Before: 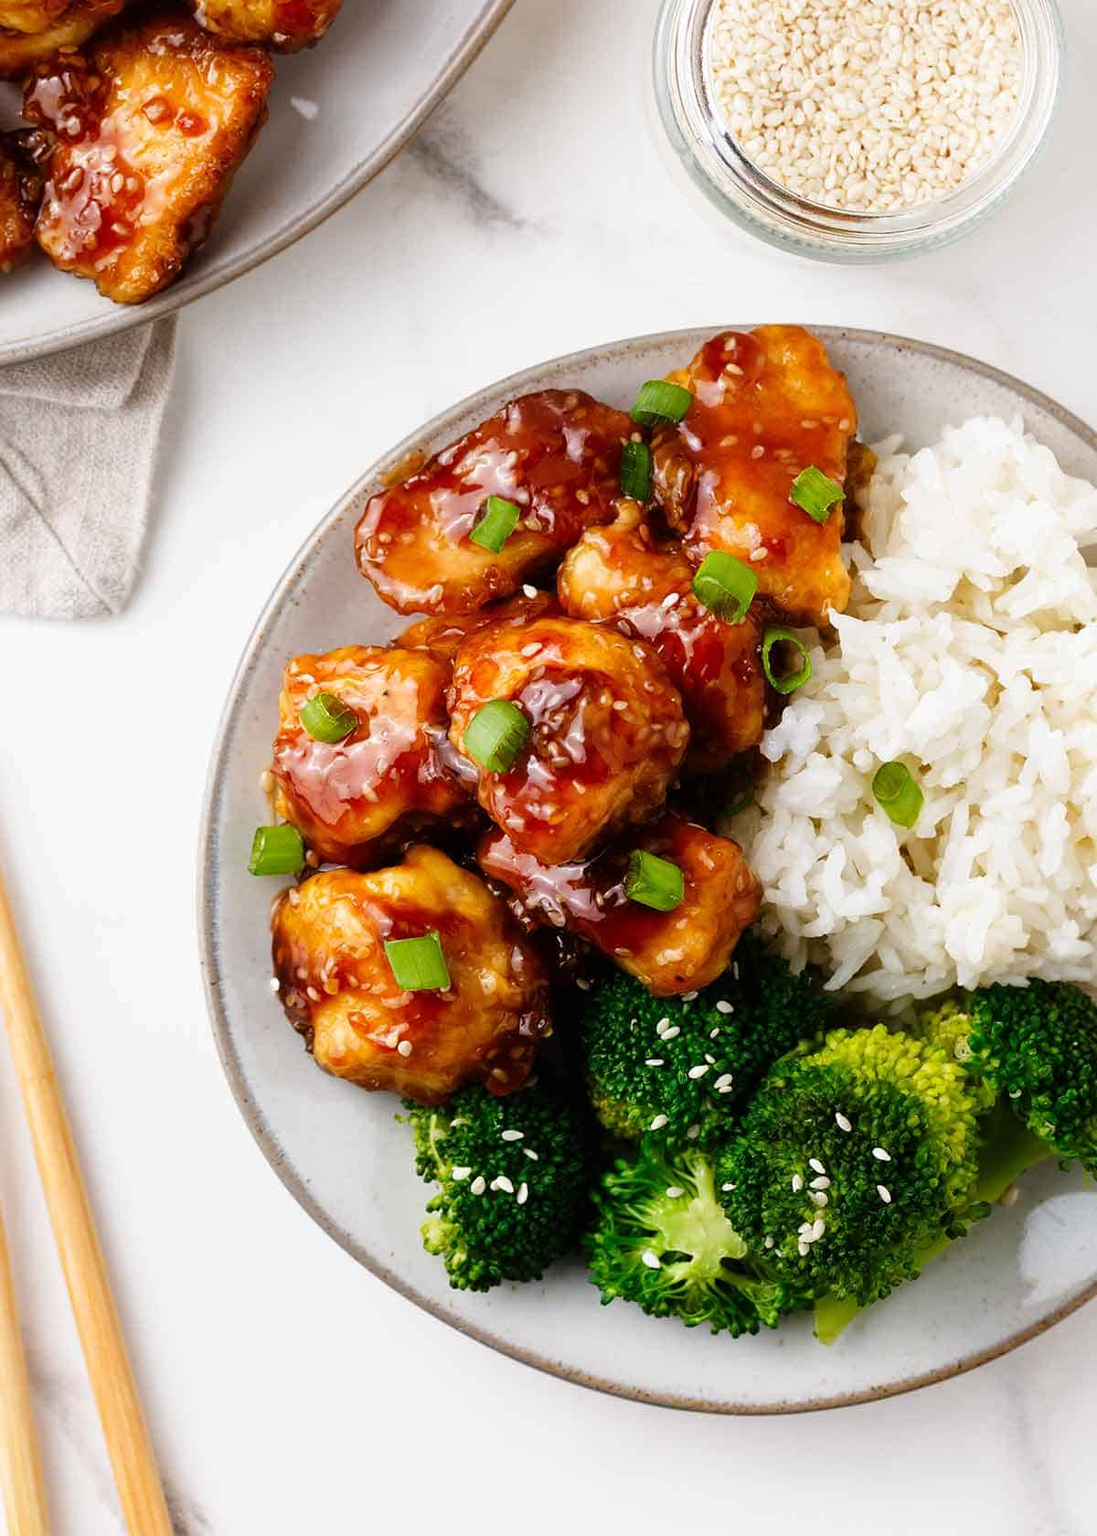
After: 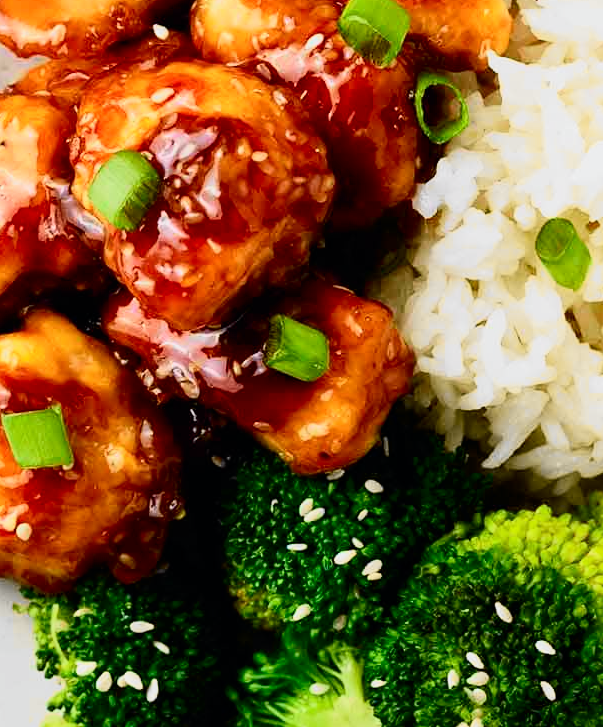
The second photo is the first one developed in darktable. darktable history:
tone curve: curves: ch0 [(0, 0) (0.078, 0.029) (0.265, 0.241) (0.507, 0.56) (0.744, 0.826) (1, 0.948)]; ch1 [(0, 0) (0.346, 0.307) (0.418, 0.383) (0.46, 0.439) (0.482, 0.493) (0.502, 0.5) (0.517, 0.506) (0.55, 0.557) (0.601, 0.637) (0.666, 0.7) (1, 1)]; ch2 [(0, 0) (0.346, 0.34) (0.431, 0.45) (0.485, 0.494) (0.5, 0.498) (0.508, 0.499) (0.532, 0.546) (0.579, 0.628) (0.625, 0.668) (1, 1)], color space Lab, independent channels, preserve colors none
crop: left 34.967%, top 36.617%, right 14.768%, bottom 20.081%
